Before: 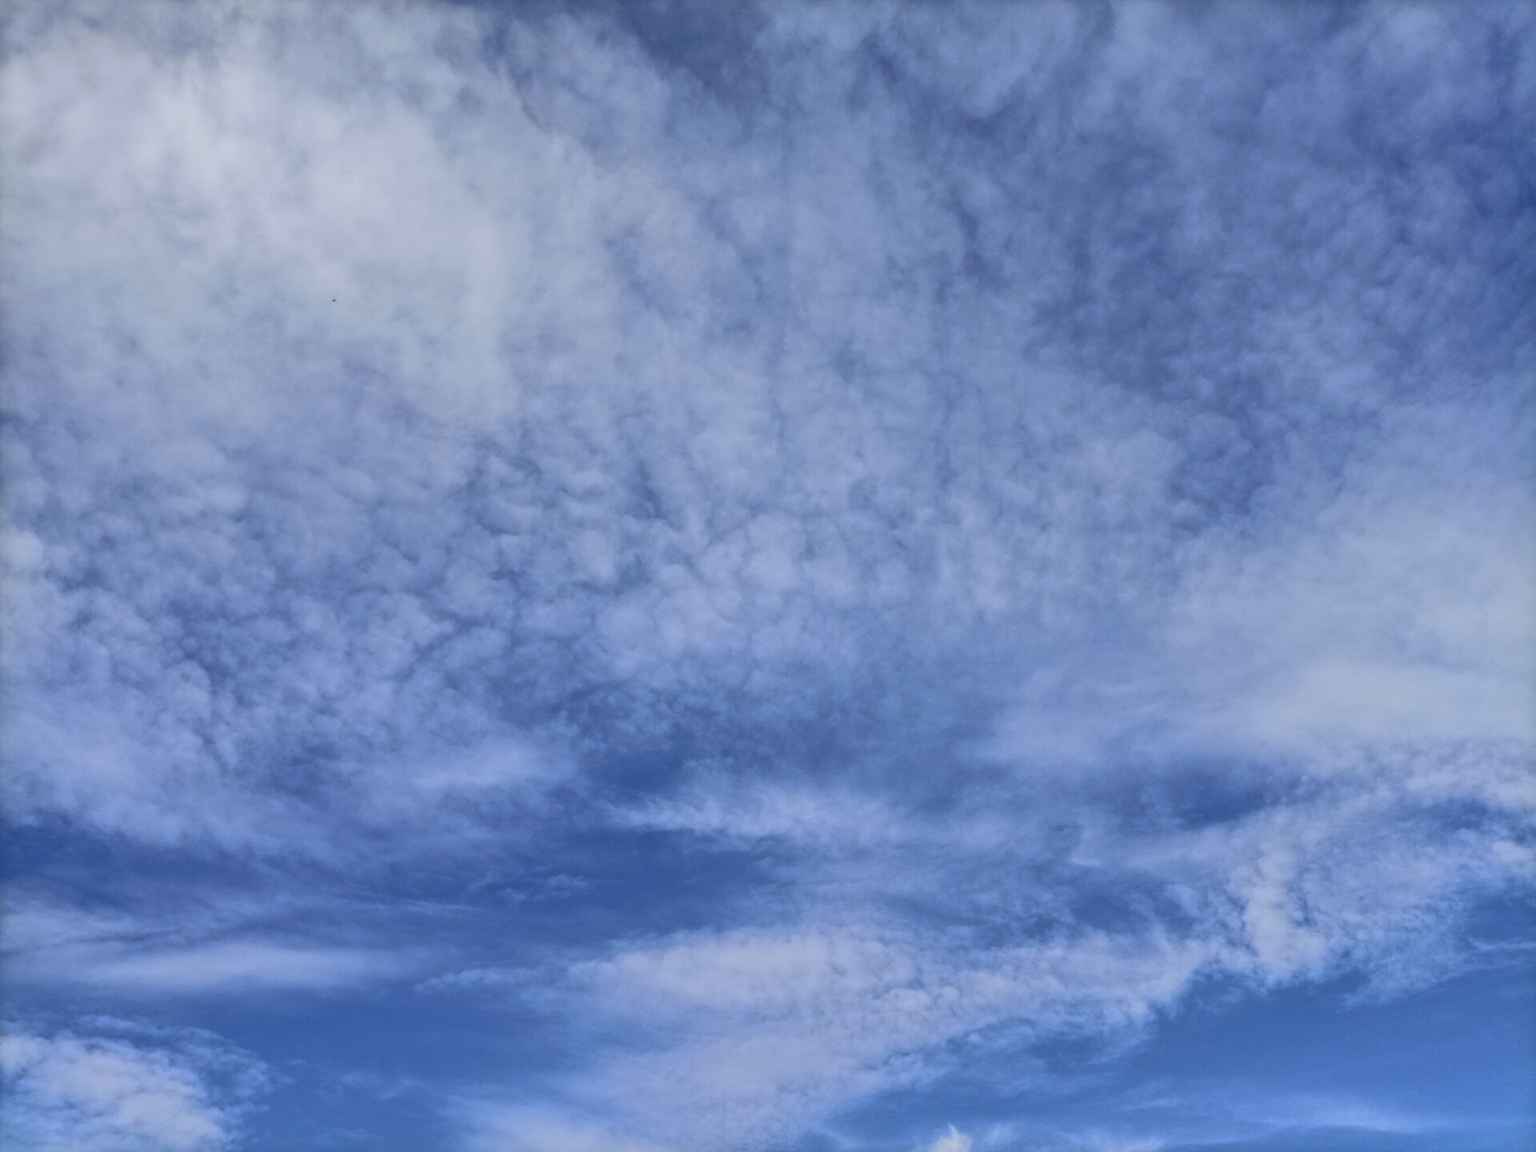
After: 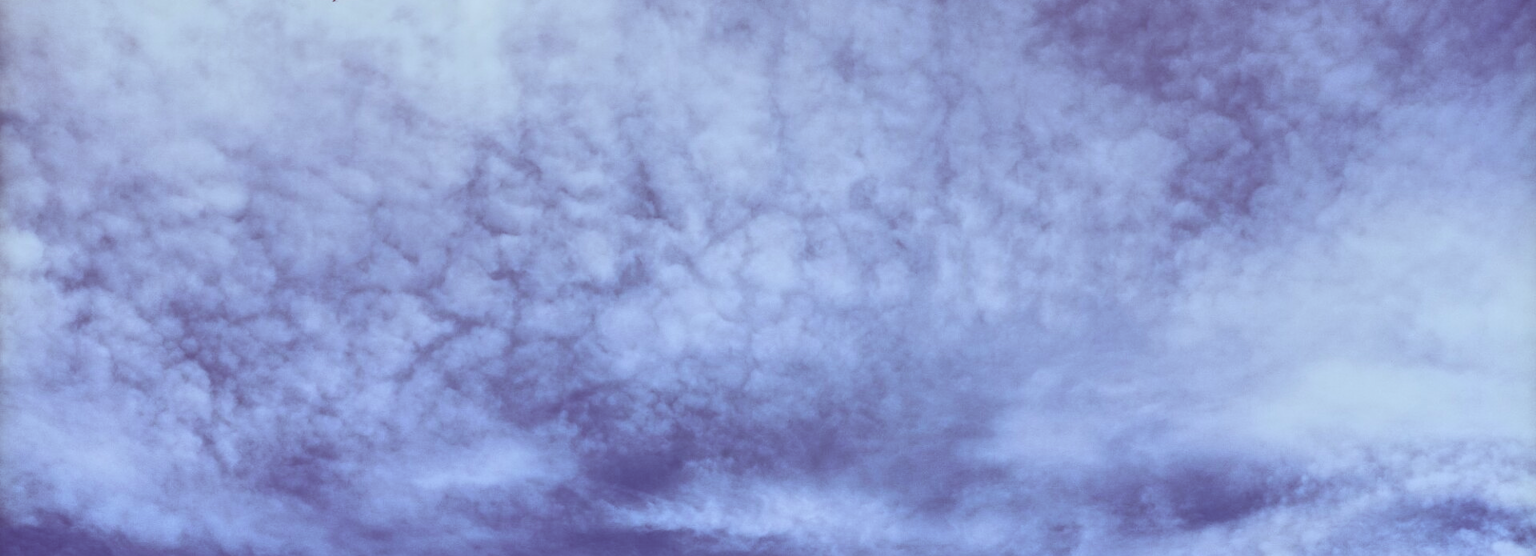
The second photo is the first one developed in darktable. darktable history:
velvia: strength 15%
contrast brightness saturation: contrast 0.24, brightness 0.09
color correction: highlights a* -7.23, highlights b* -0.161, shadows a* 20.08, shadows b* 11.73
crop and rotate: top 26.056%, bottom 25.543%
tone equalizer: on, module defaults
